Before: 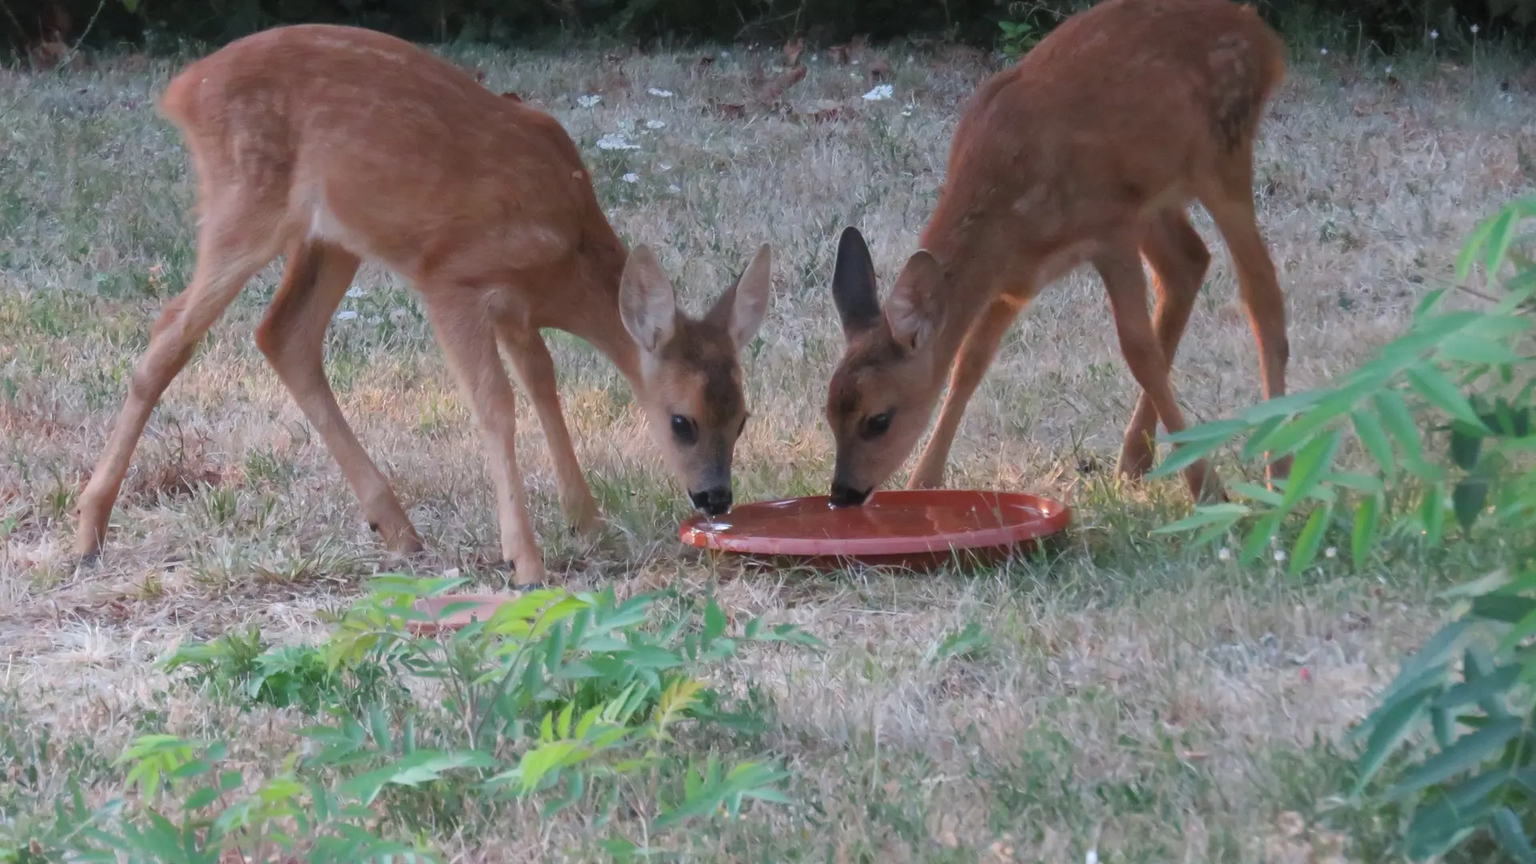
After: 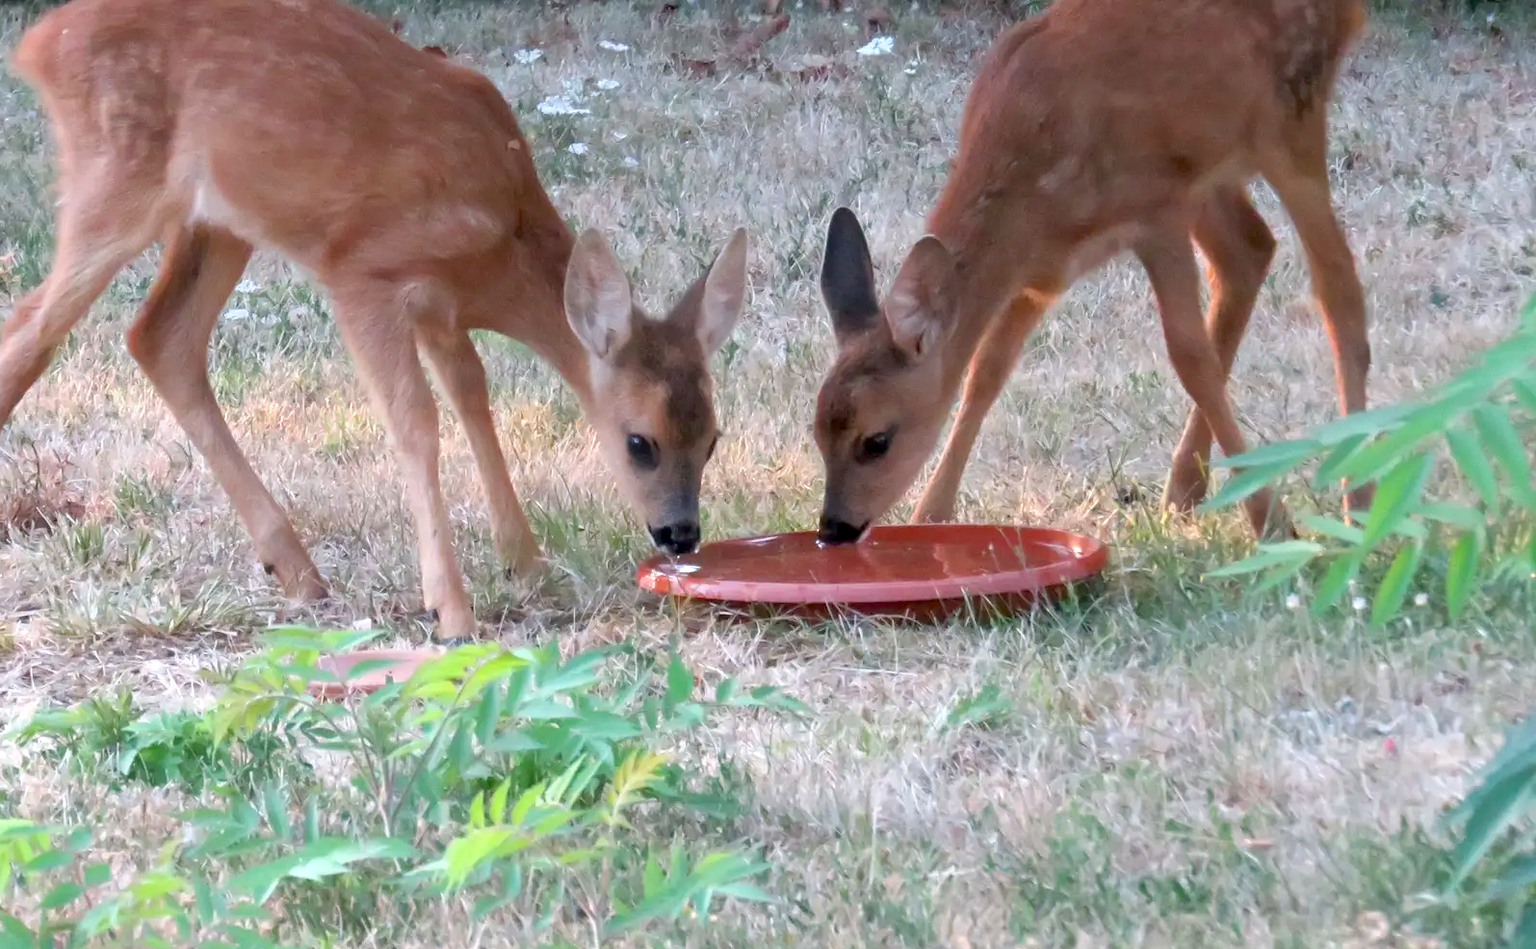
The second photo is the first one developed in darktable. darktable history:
exposure: black level correction 0.011, exposure 0.699 EV, compensate exposure bias true, compensate highlight preservation false
crop: left 9.804%, top 6.299%, right 7.097%, bottom 2.4%
